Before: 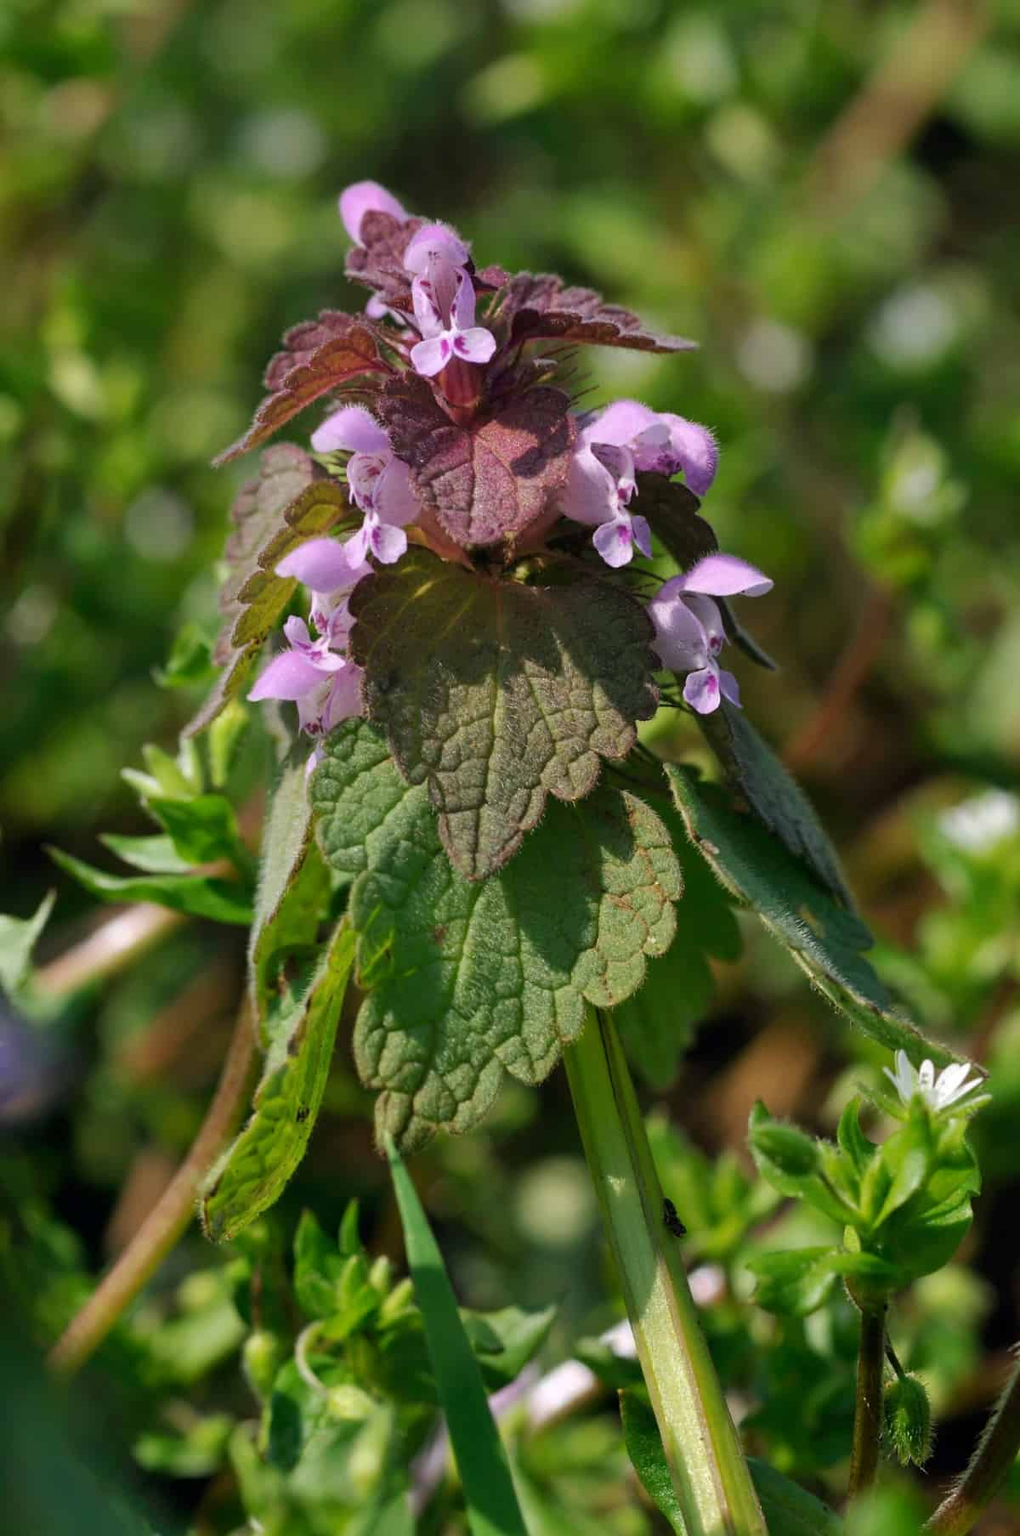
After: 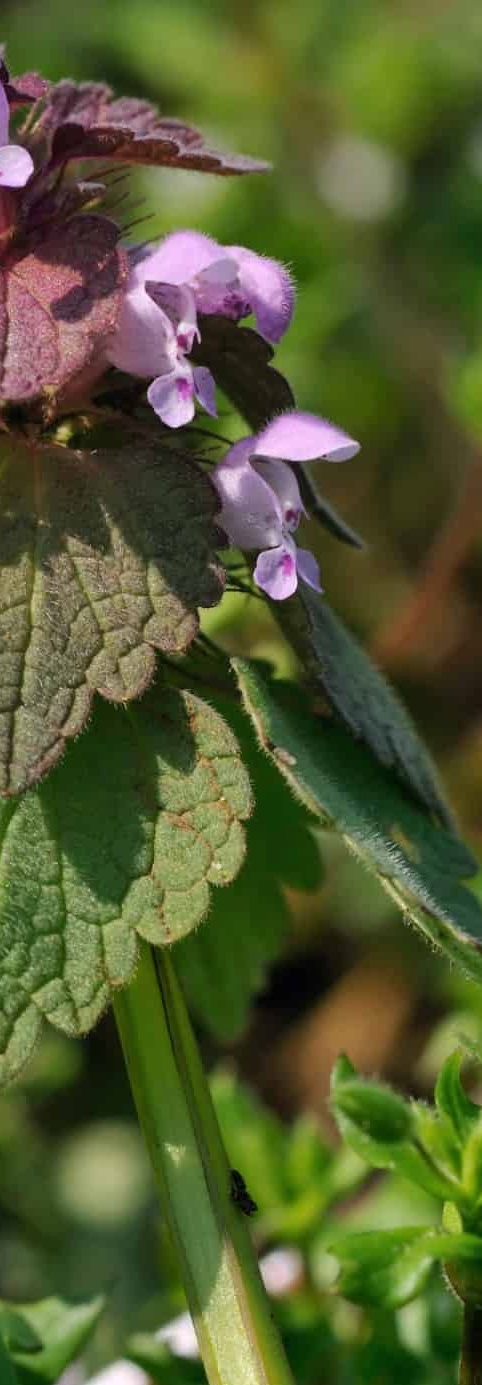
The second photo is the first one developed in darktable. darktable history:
shadows and highlights: shadows 37.23, highlights -26.97, soften with gaussian
crop: left 45.892%, top 13.323%, right 13.92%, bottom 9.976%
